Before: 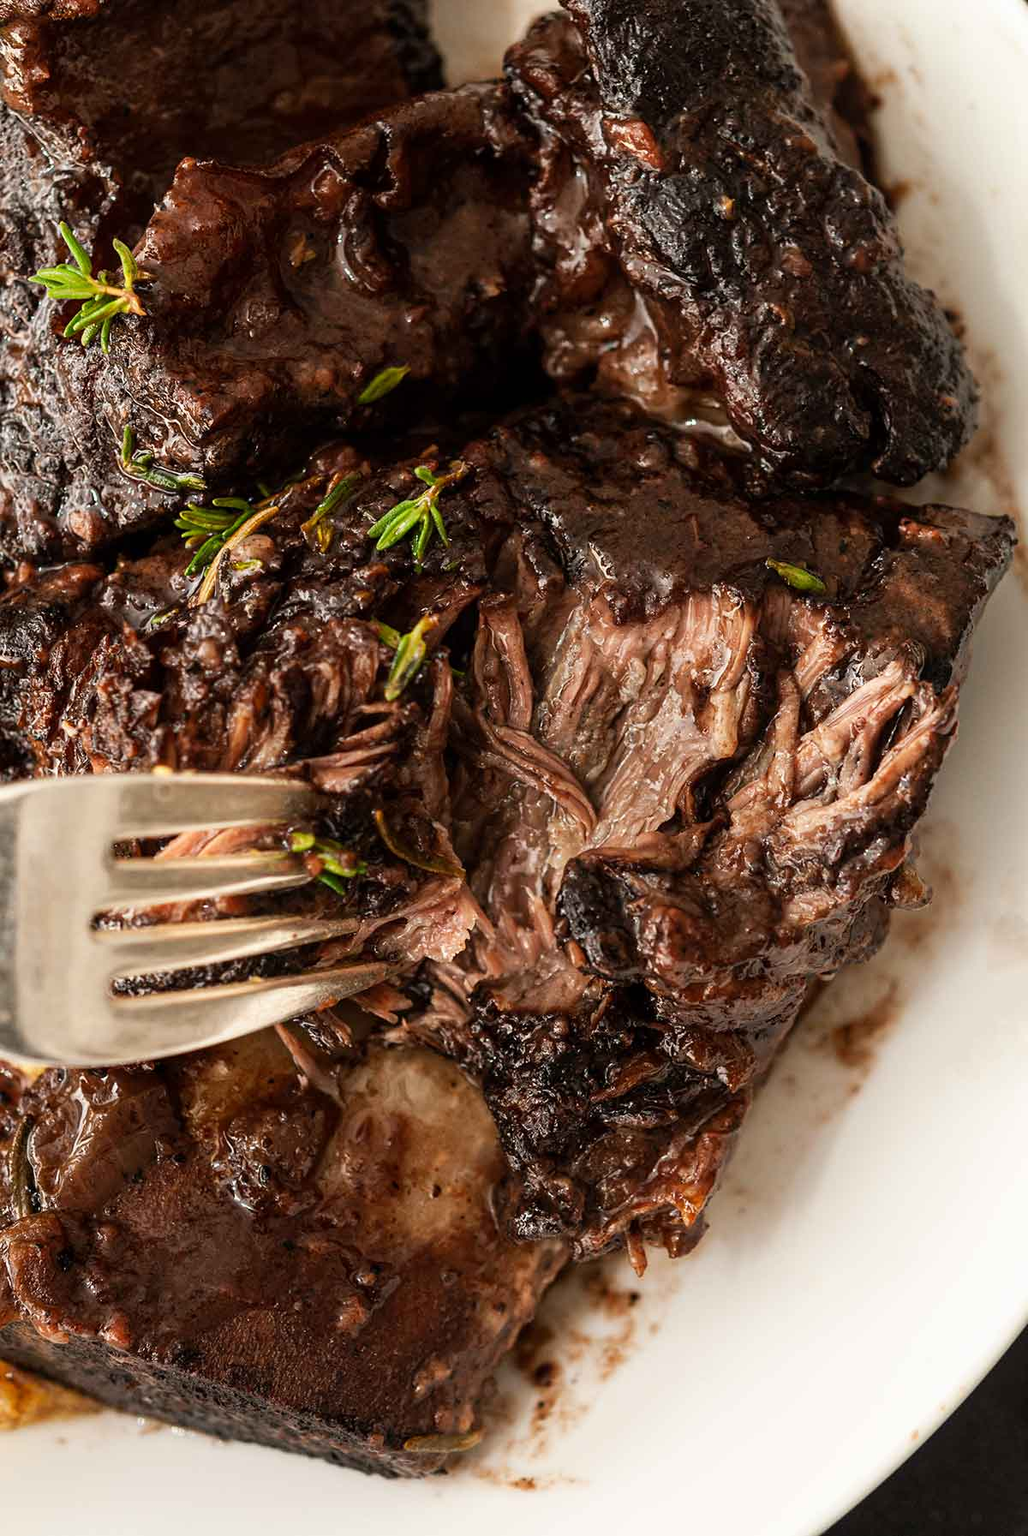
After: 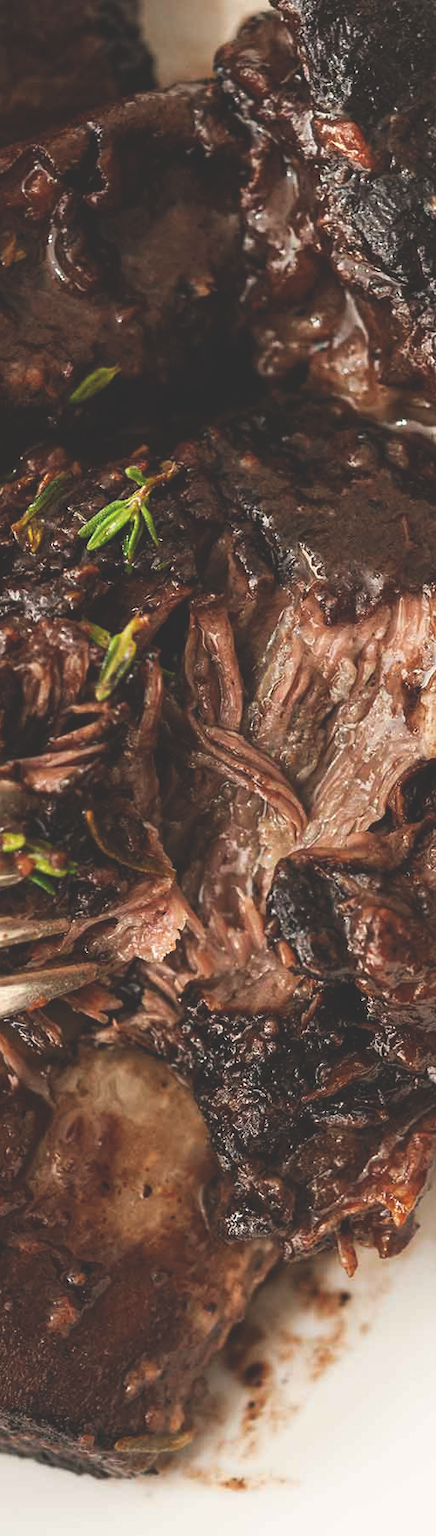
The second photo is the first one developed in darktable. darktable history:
crop: left 28.226%, right 29.229%
exposure: black level correction -0.027, compensate highlight preservation false
